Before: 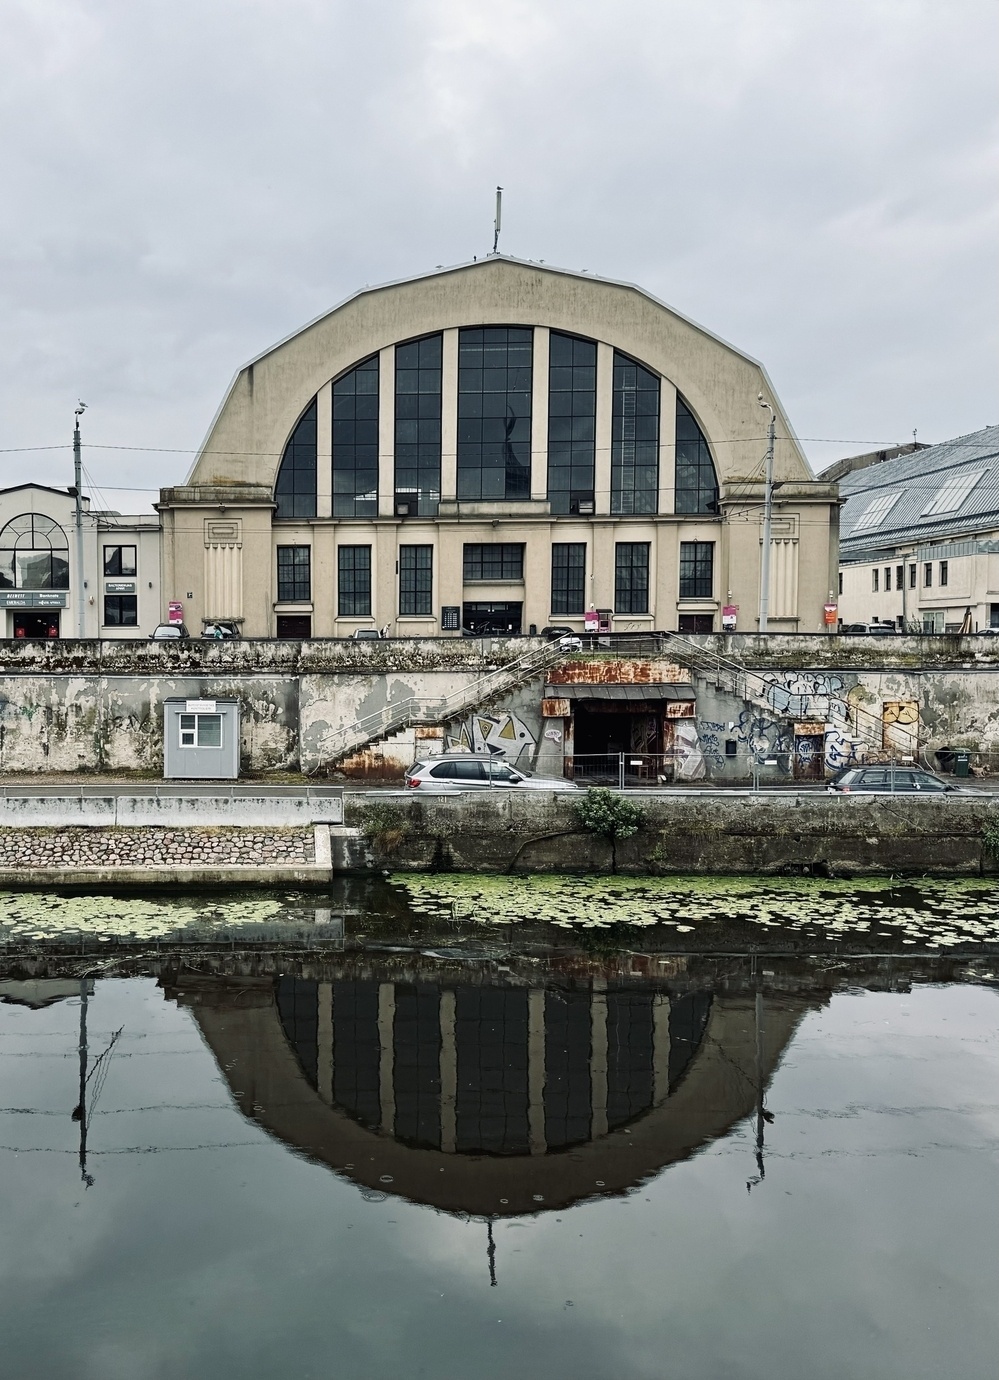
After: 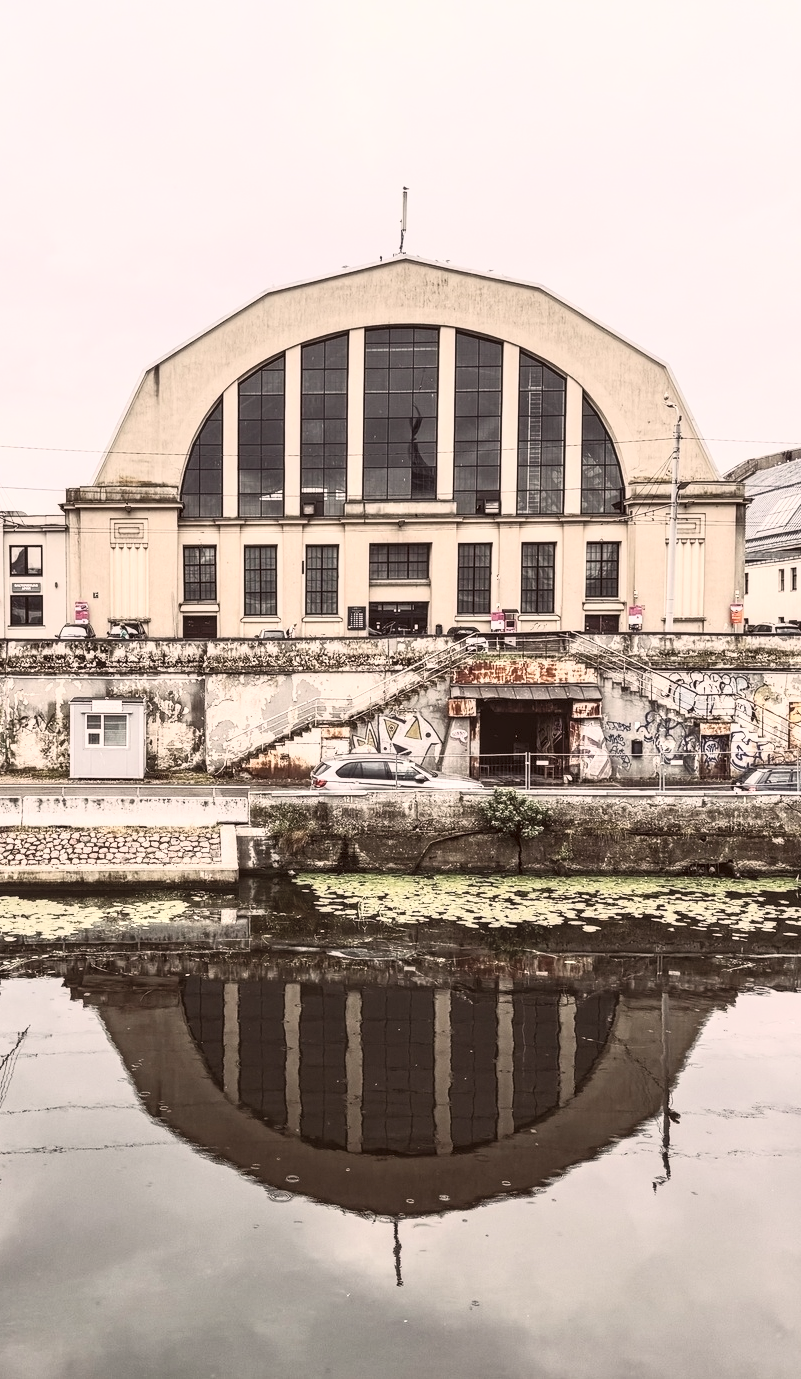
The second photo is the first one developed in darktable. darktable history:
white balance: red 0.986, blue 1.01
color correction: highlights a* 10.21, highlights b* 9.79, shadows a* 8.61, shadows b* 7.88, saturation 0.8
crop and rotate: left 9.597%, right 10.195%
contrast brightness saturation: contrast 0.43, brightness 0.56, saturation -0.19
local contrast: on, module defaults
